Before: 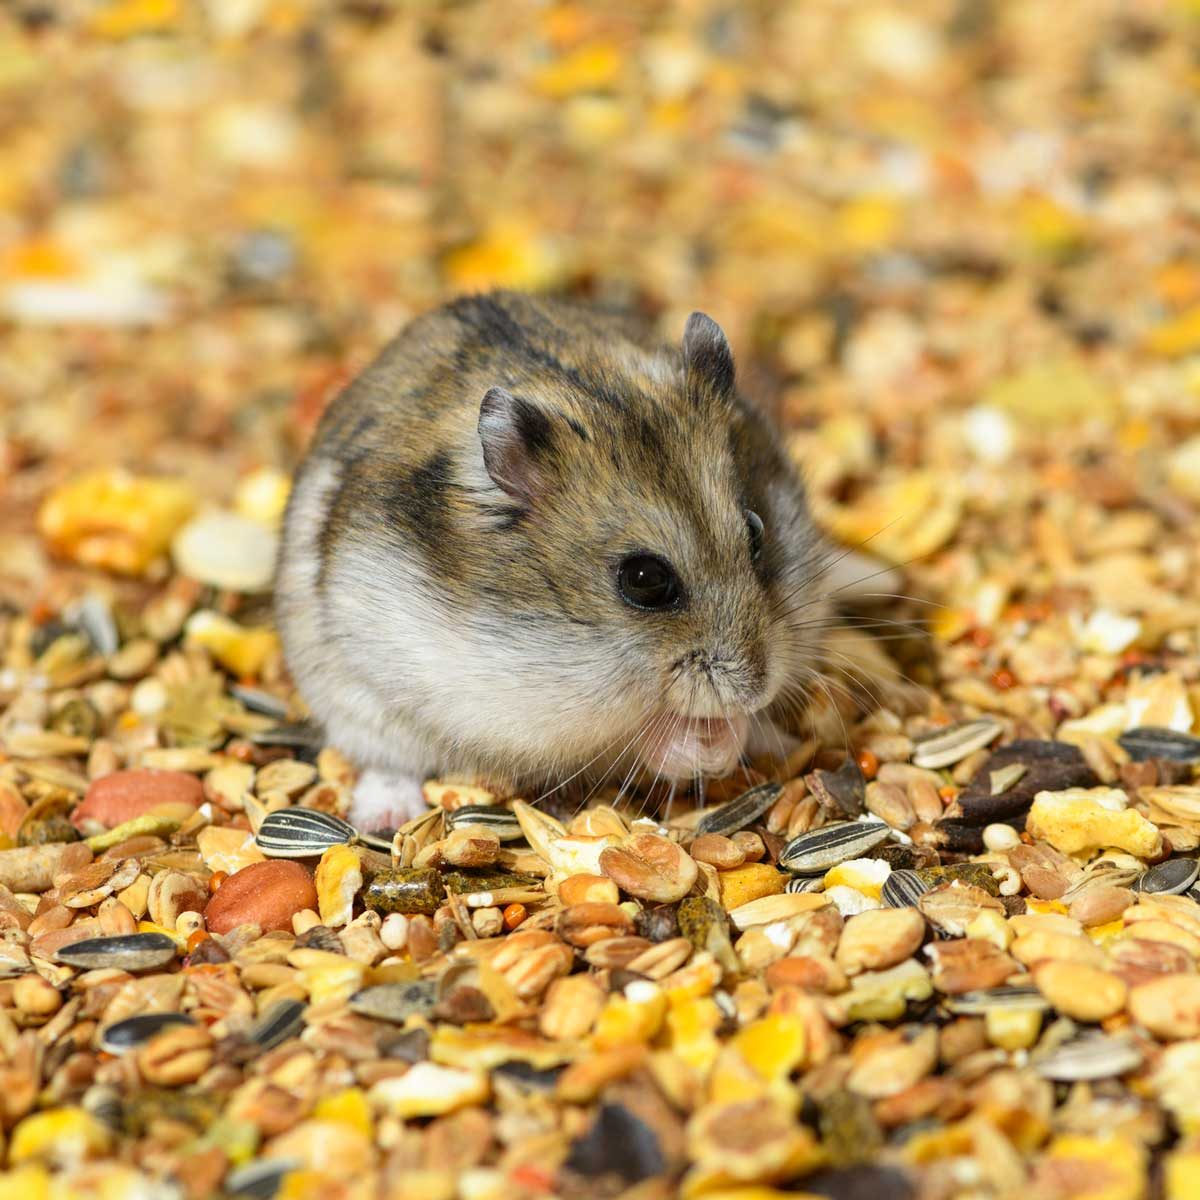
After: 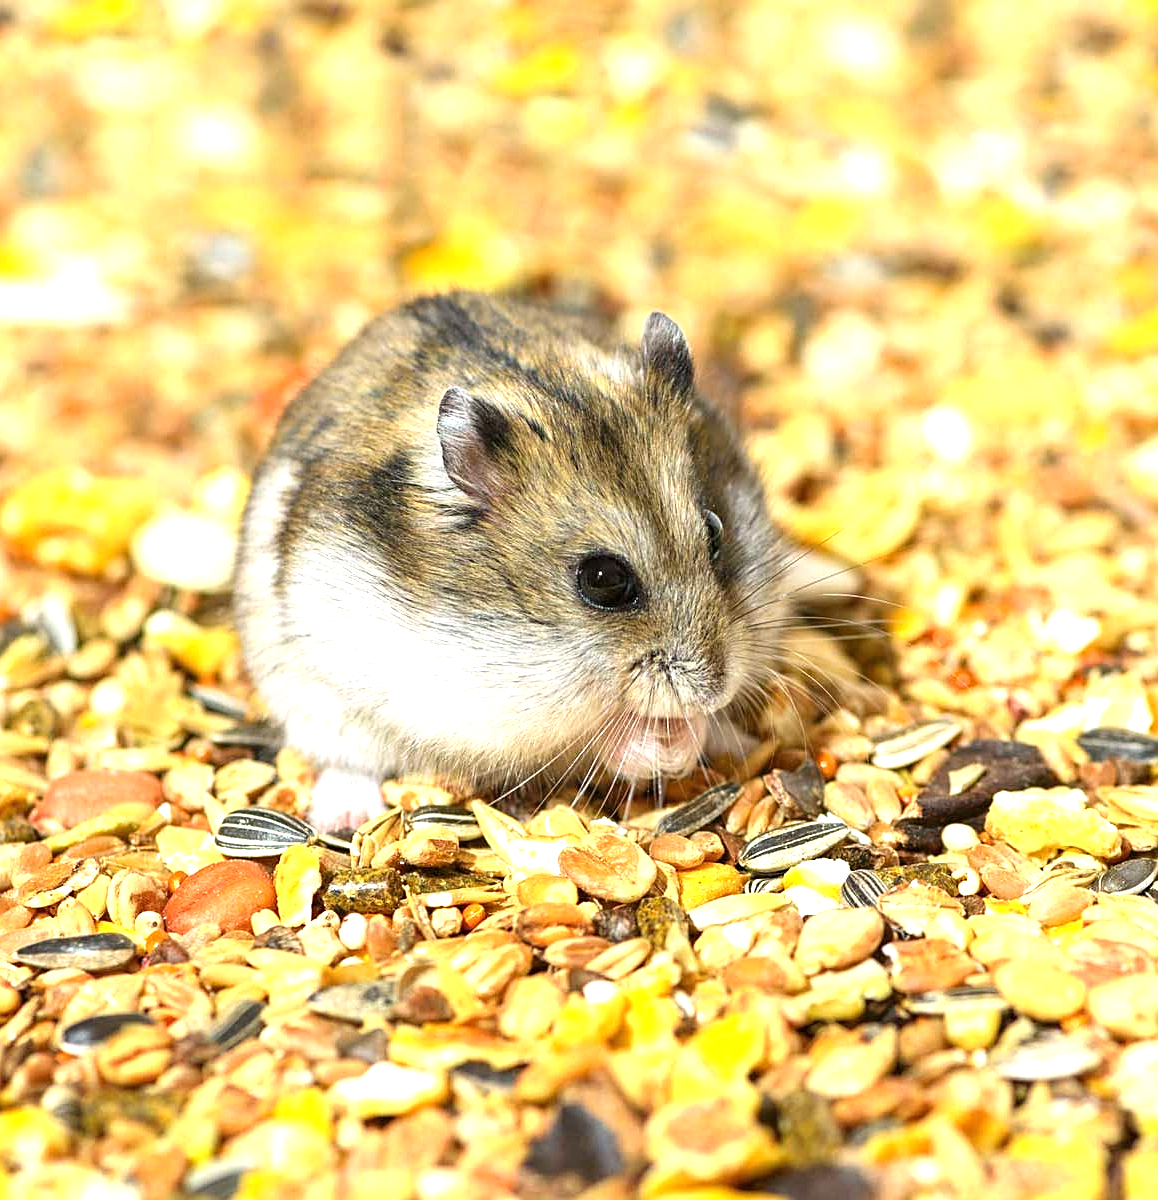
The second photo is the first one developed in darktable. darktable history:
crop and rotate: left 3.444%
tone equalizer: mask exposure compensation -0.504 EV
exposure: black level correction 0, exposure 1.001 EV, compensate highlight preservation false
sharpen: on, module defaults
